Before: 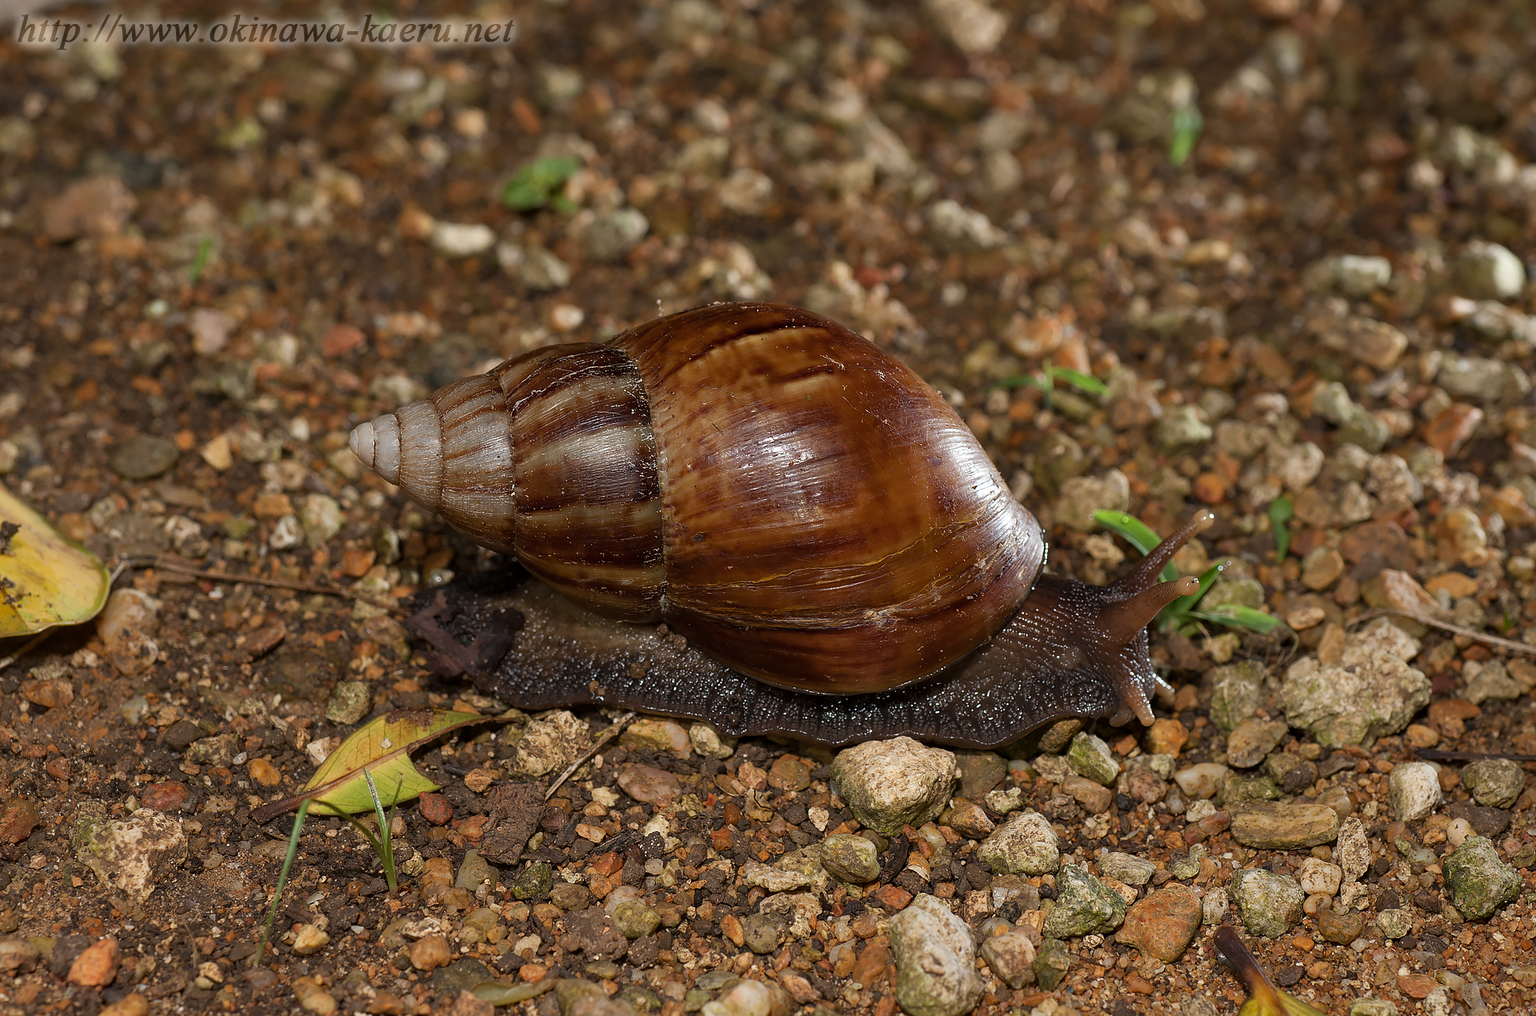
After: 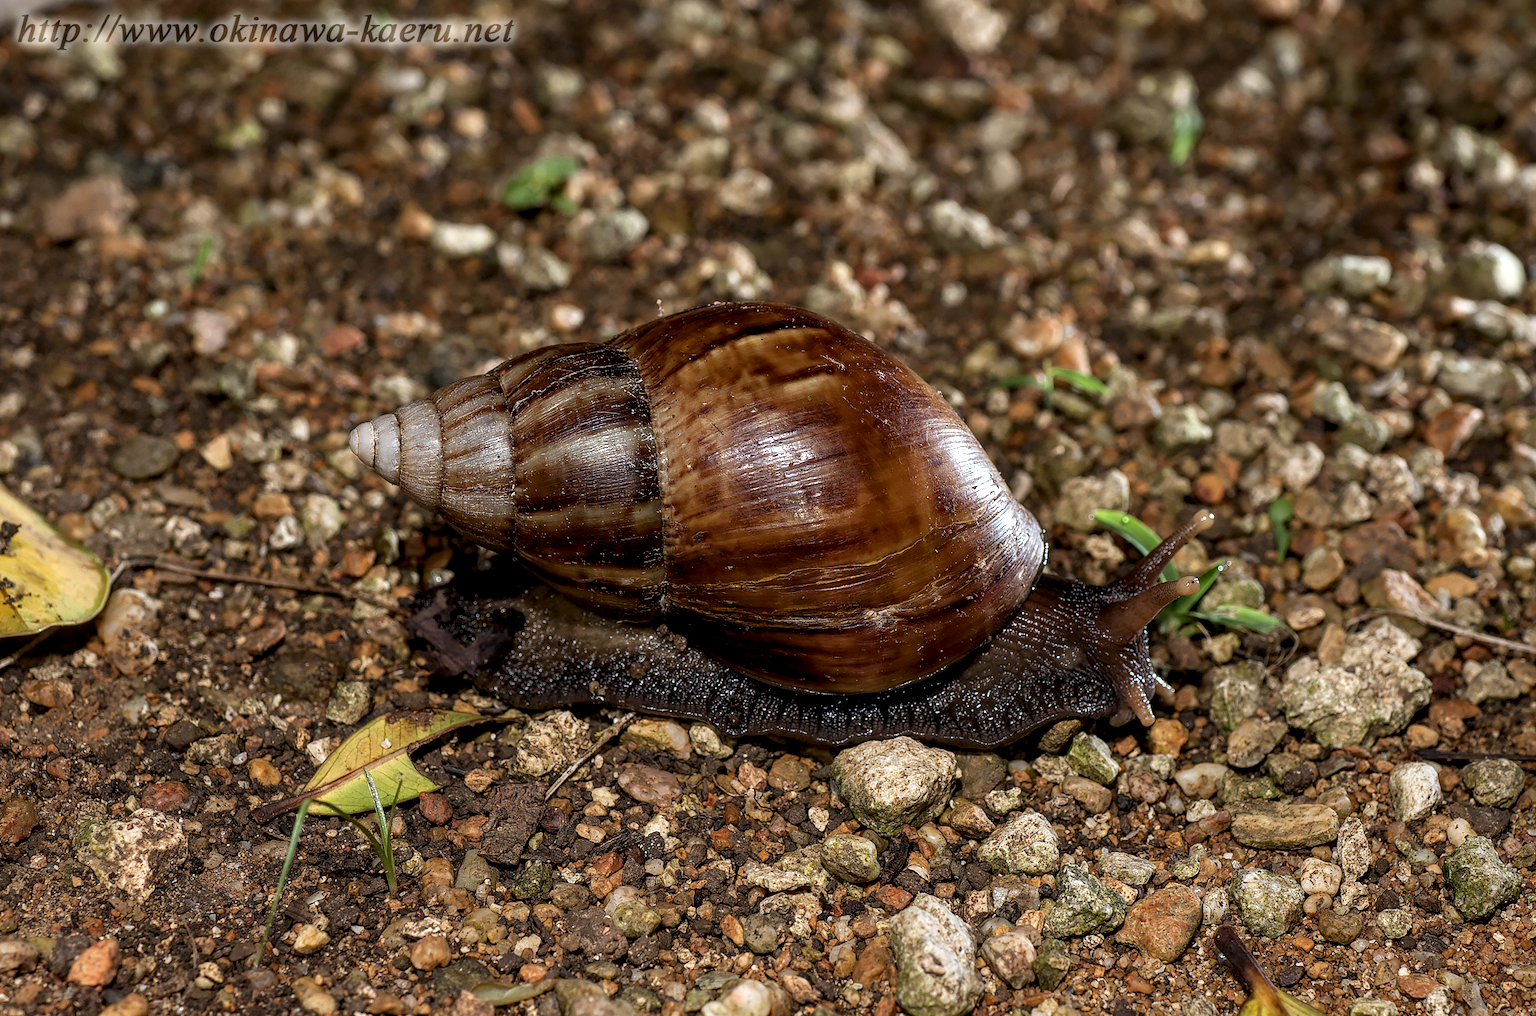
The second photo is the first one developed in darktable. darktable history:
white balance: red 0.974, blue 1.044
local contrast: detail 160%
